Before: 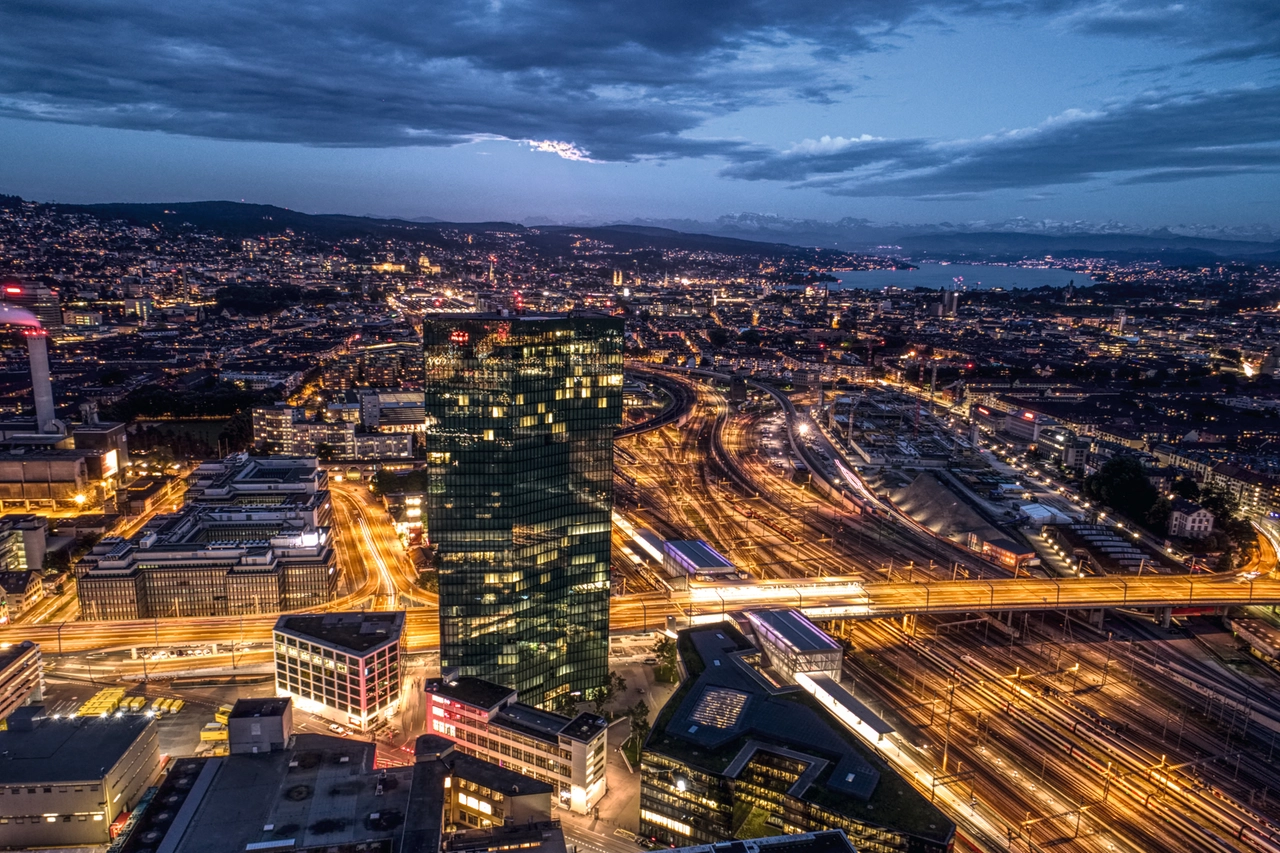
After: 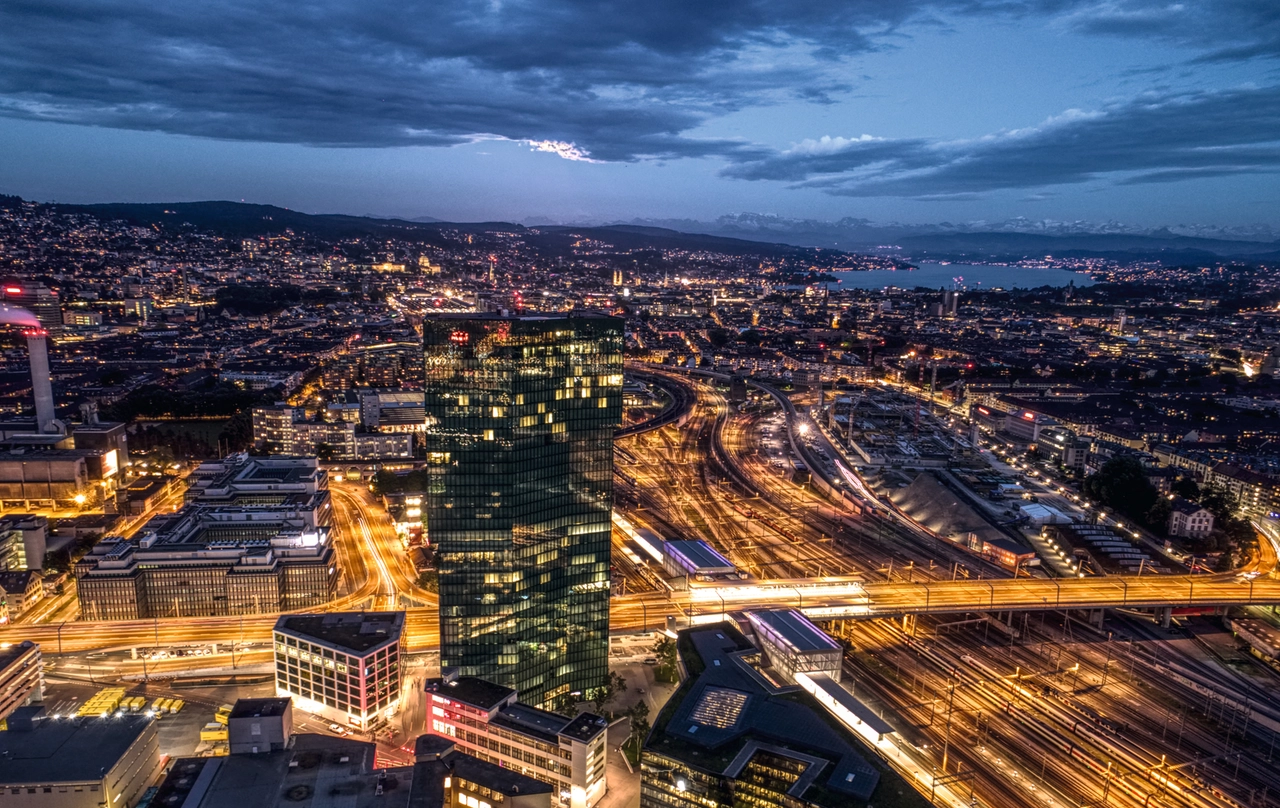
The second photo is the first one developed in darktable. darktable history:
crop and rotate: top 0.011%, bottom 5.248%
